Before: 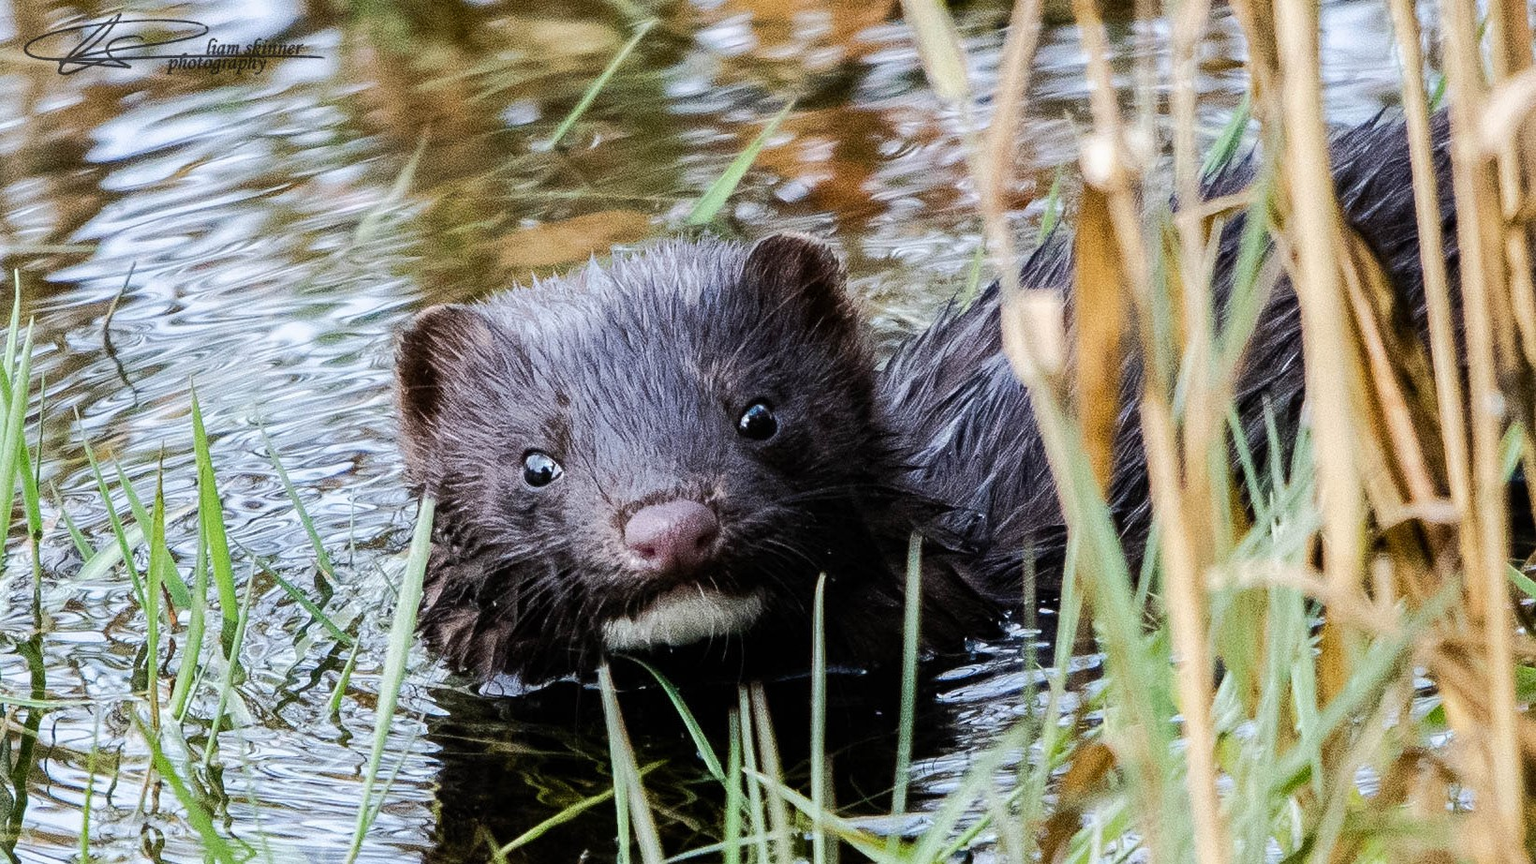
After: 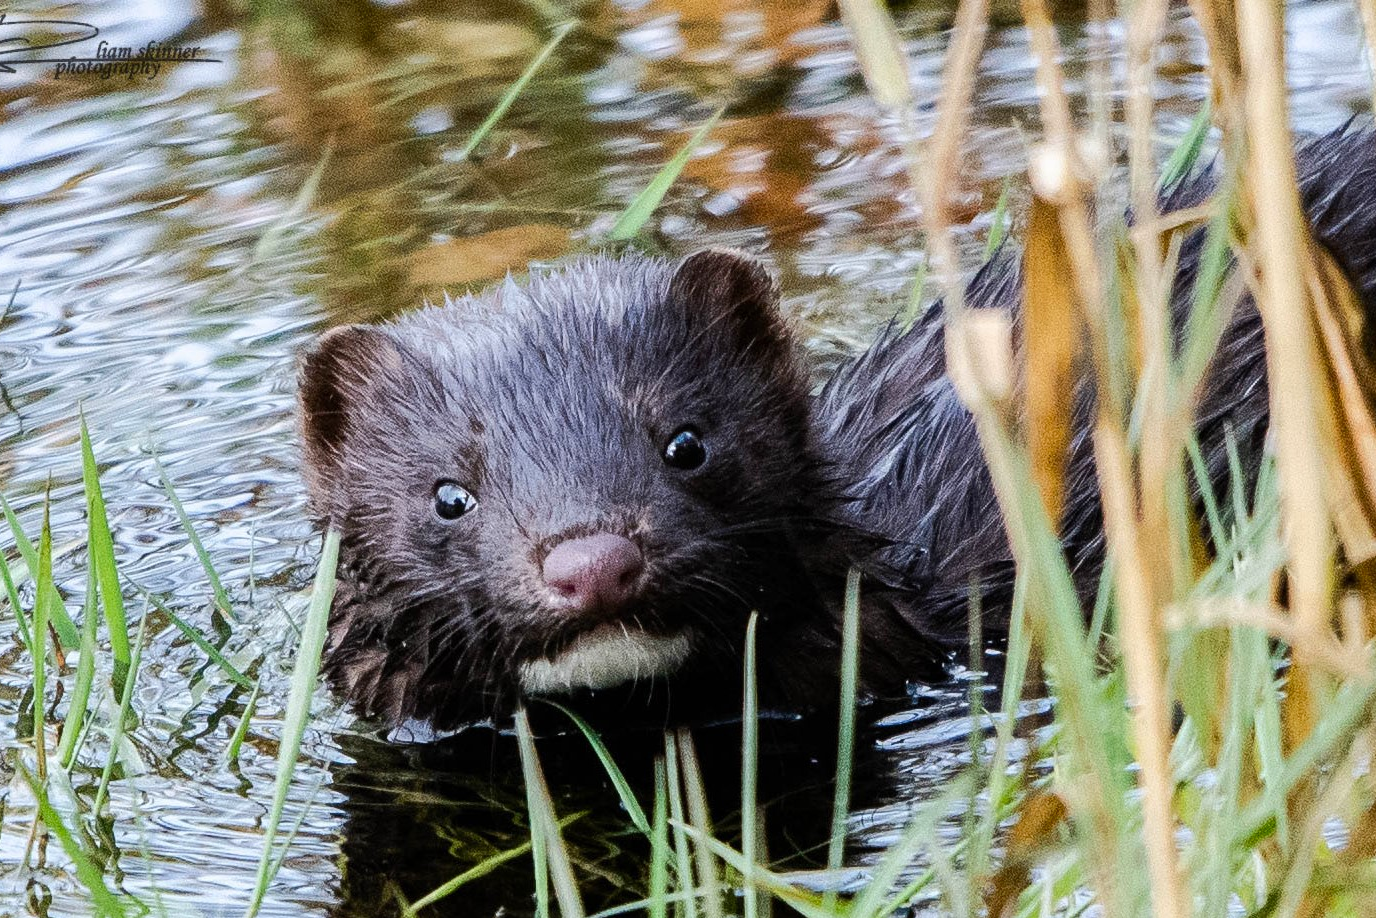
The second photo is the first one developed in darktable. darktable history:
contrast brightness saturation: saturation 0.1
crop: left 7.598%, right 7.873%
